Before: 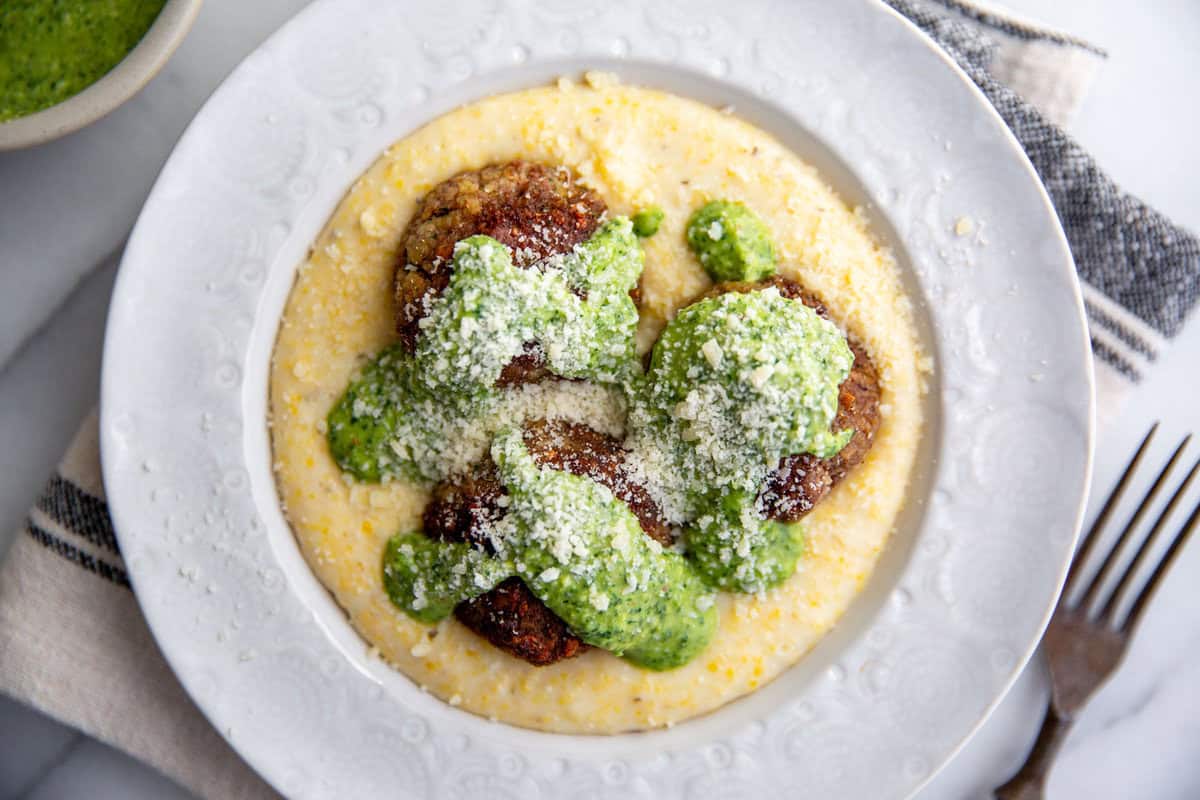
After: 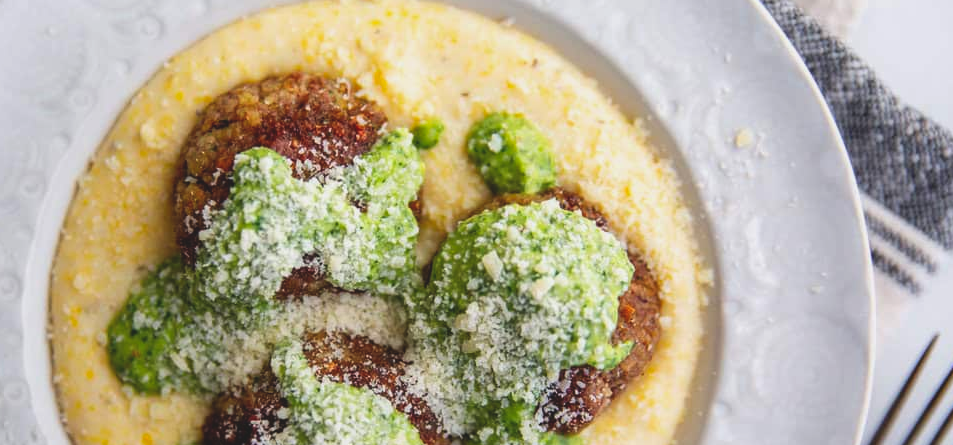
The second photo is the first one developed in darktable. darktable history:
exposure: black level correction -0.014, exposure -0.193 EV, compensate highlight preservation false
crop: left 18.38%, top 11.092%, right 2.134%, bottom 33.217%
contrast brightness saturation: contrast 0.04, saturation 0.16
